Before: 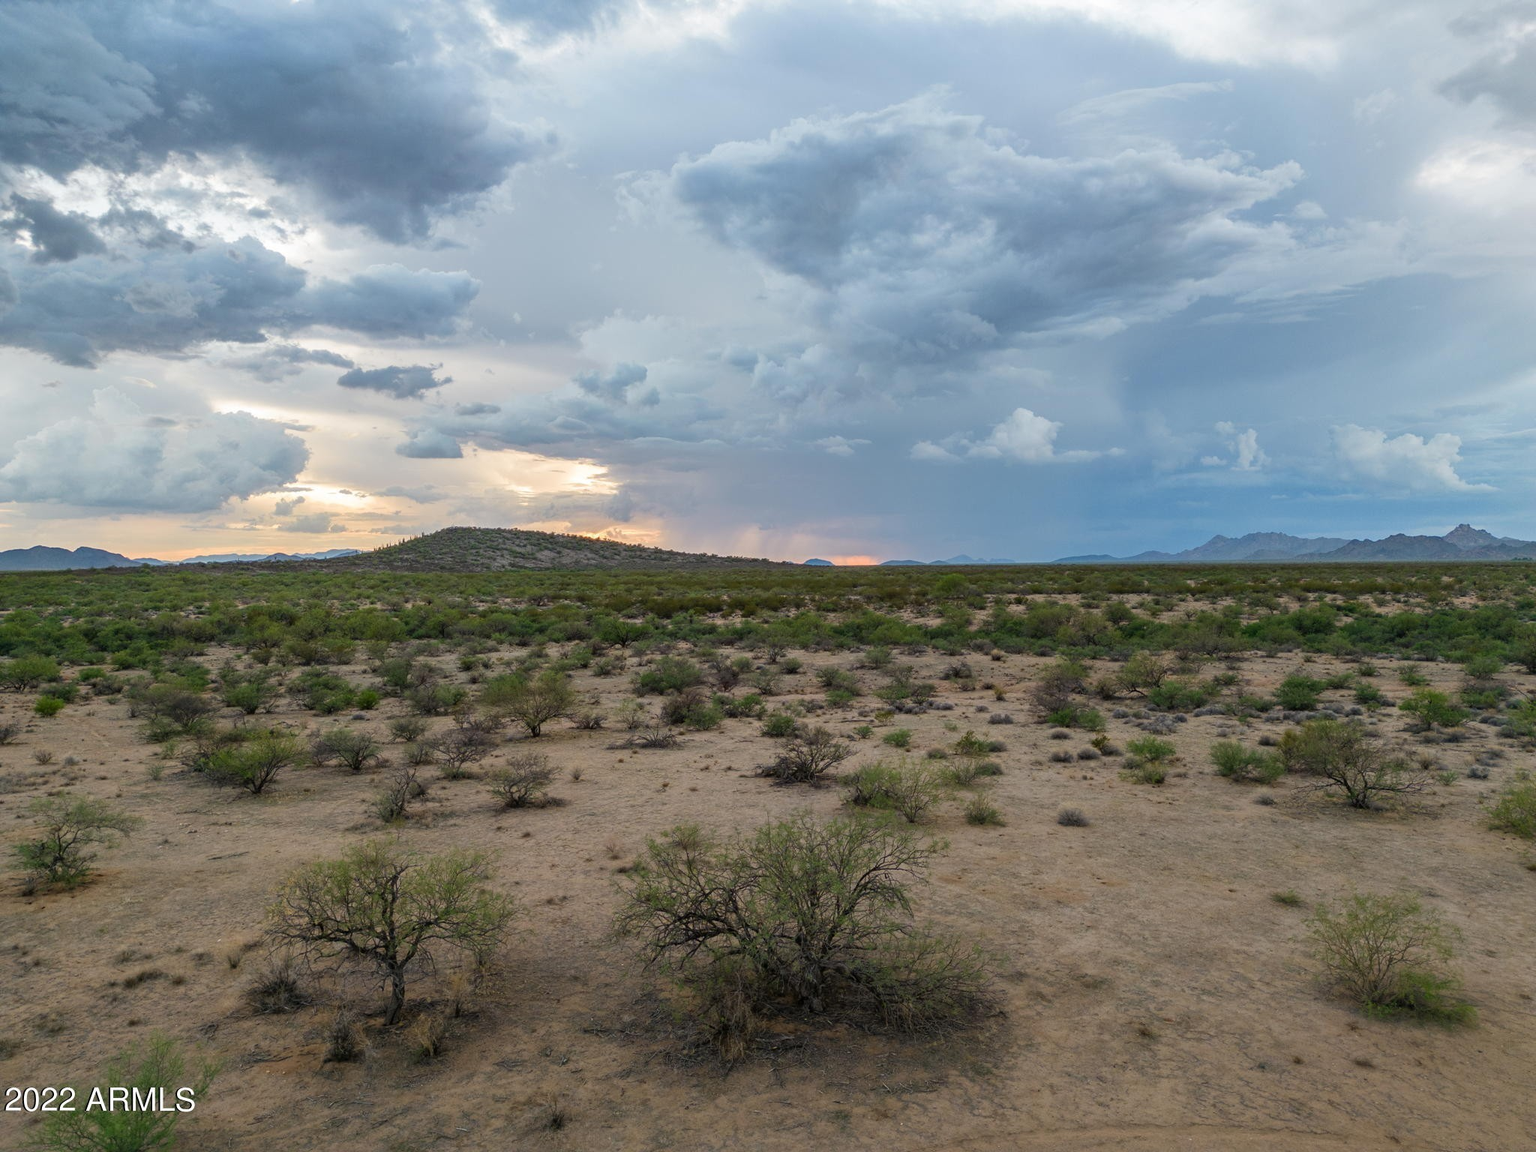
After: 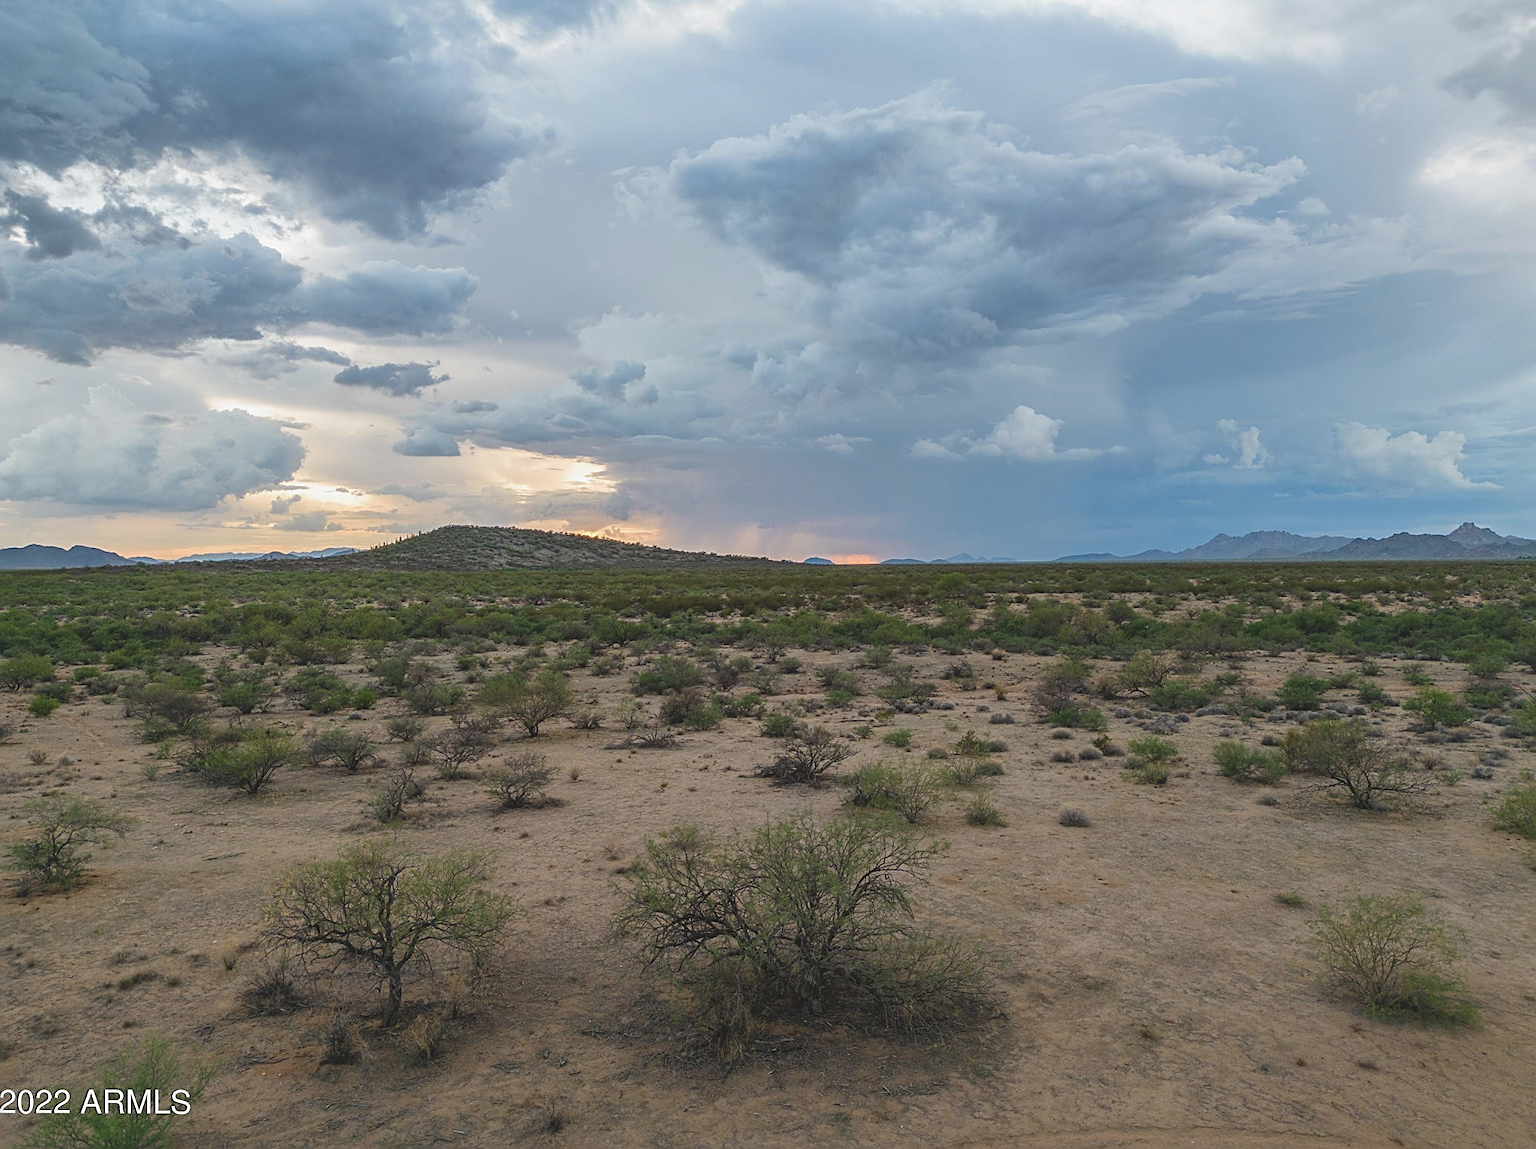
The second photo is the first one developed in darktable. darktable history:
crop: left 0.434%, top 0.485%, right 0.244%, bottom 0.386%
exposure: black level correction -0.015, exposure -0.125 EV, compensate highlight preservation false
sharpen: amount 0.575
rgb levels: preserve colors max RGB
